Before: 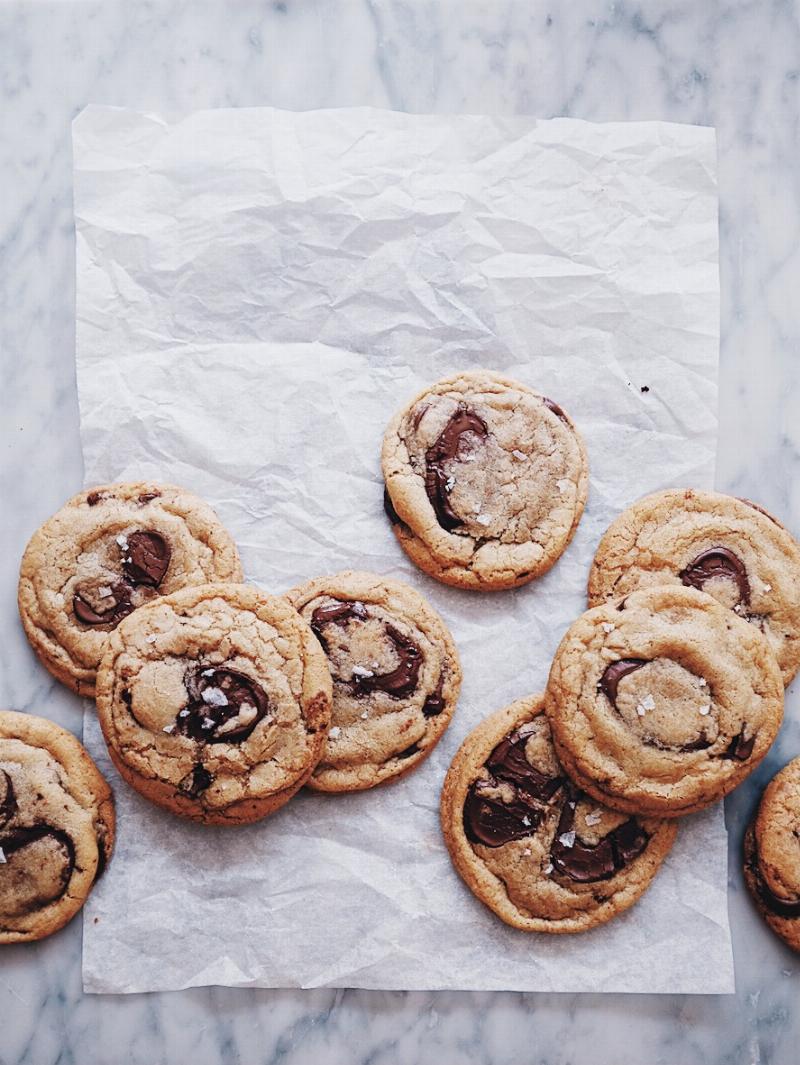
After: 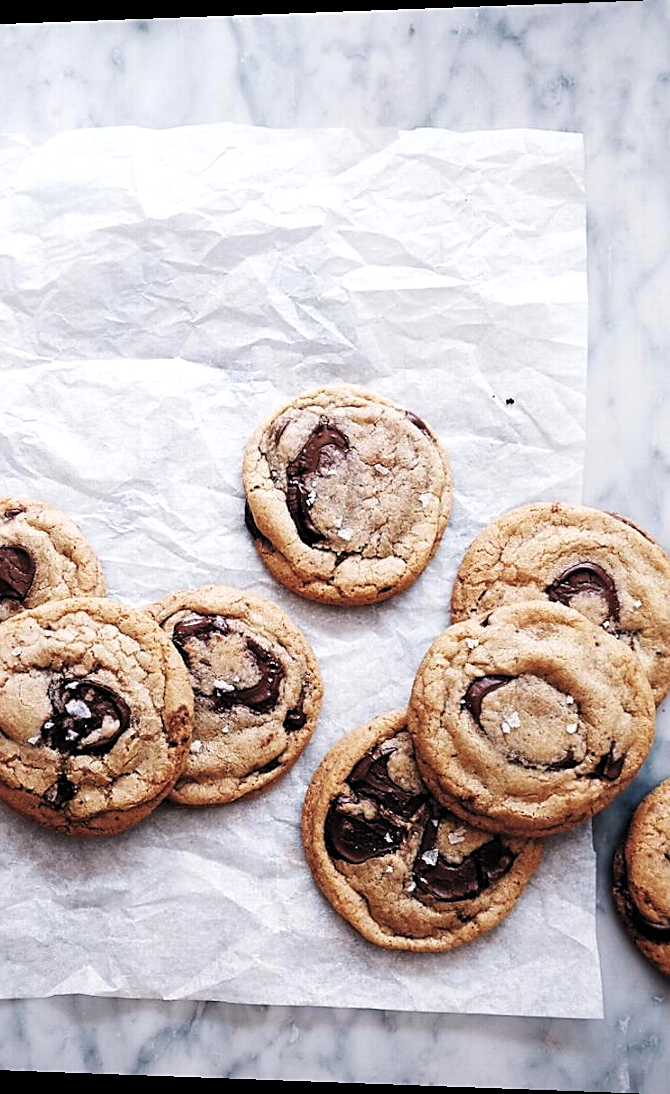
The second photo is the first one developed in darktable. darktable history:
crop: left 16.145%
levels: levels [0.052, 0.496, 0.908]
sharpen: radius 1.864, amount 0.398, threshold 1.271
rotate and perspective: lens shift (horizontal) -0.055, automatic cropping off
